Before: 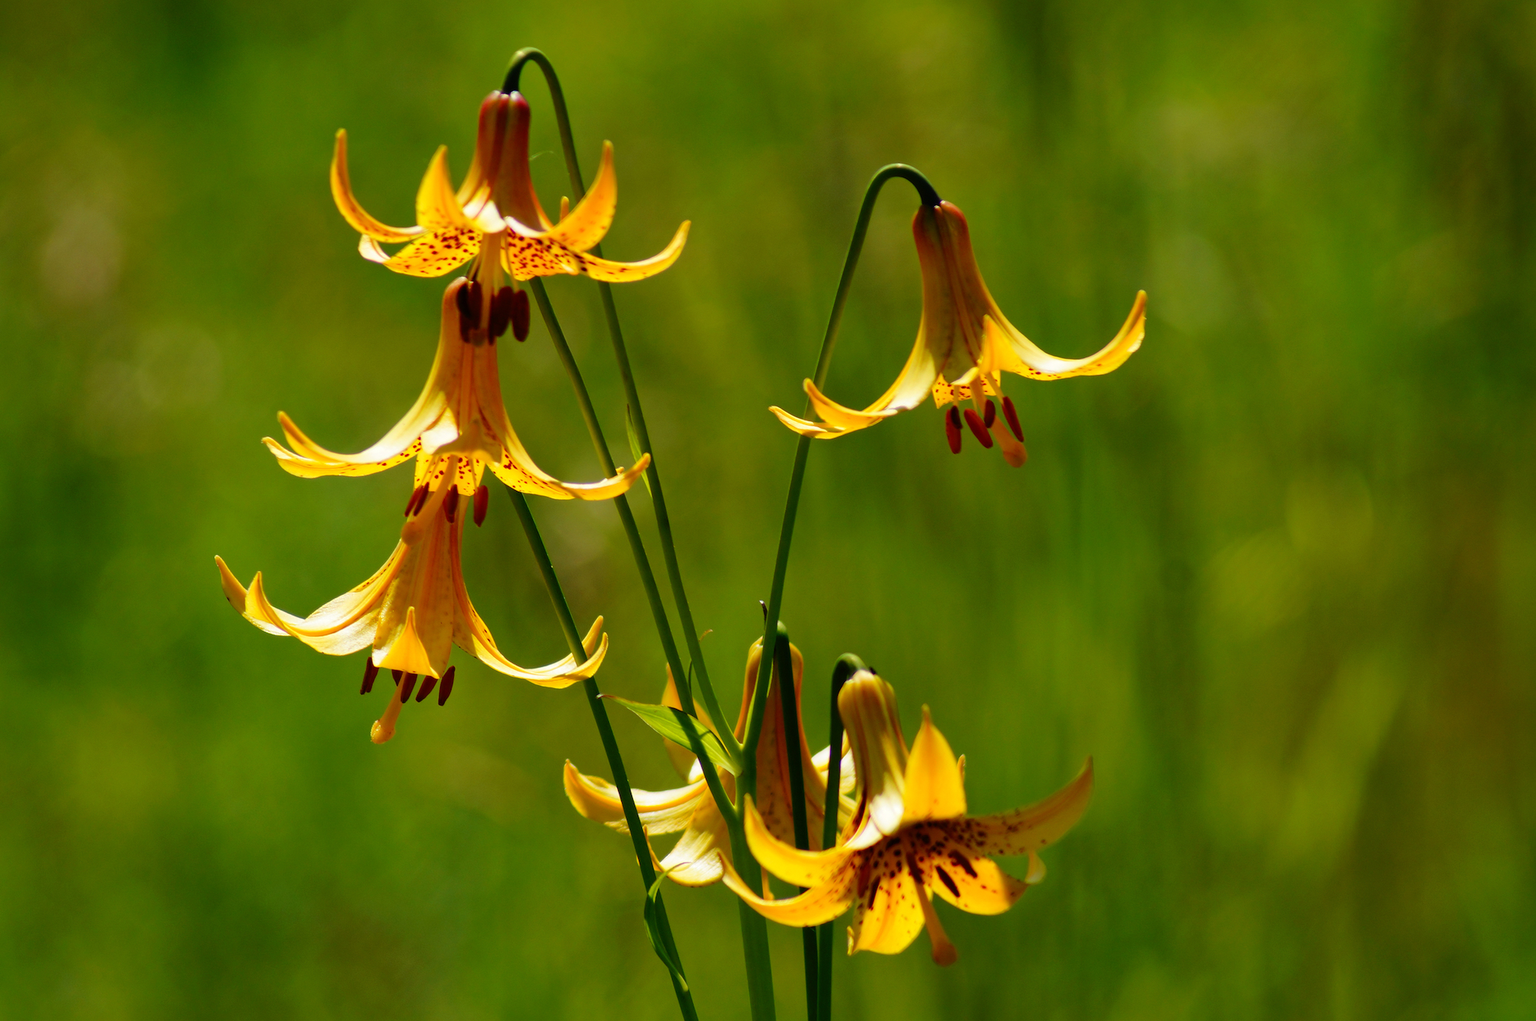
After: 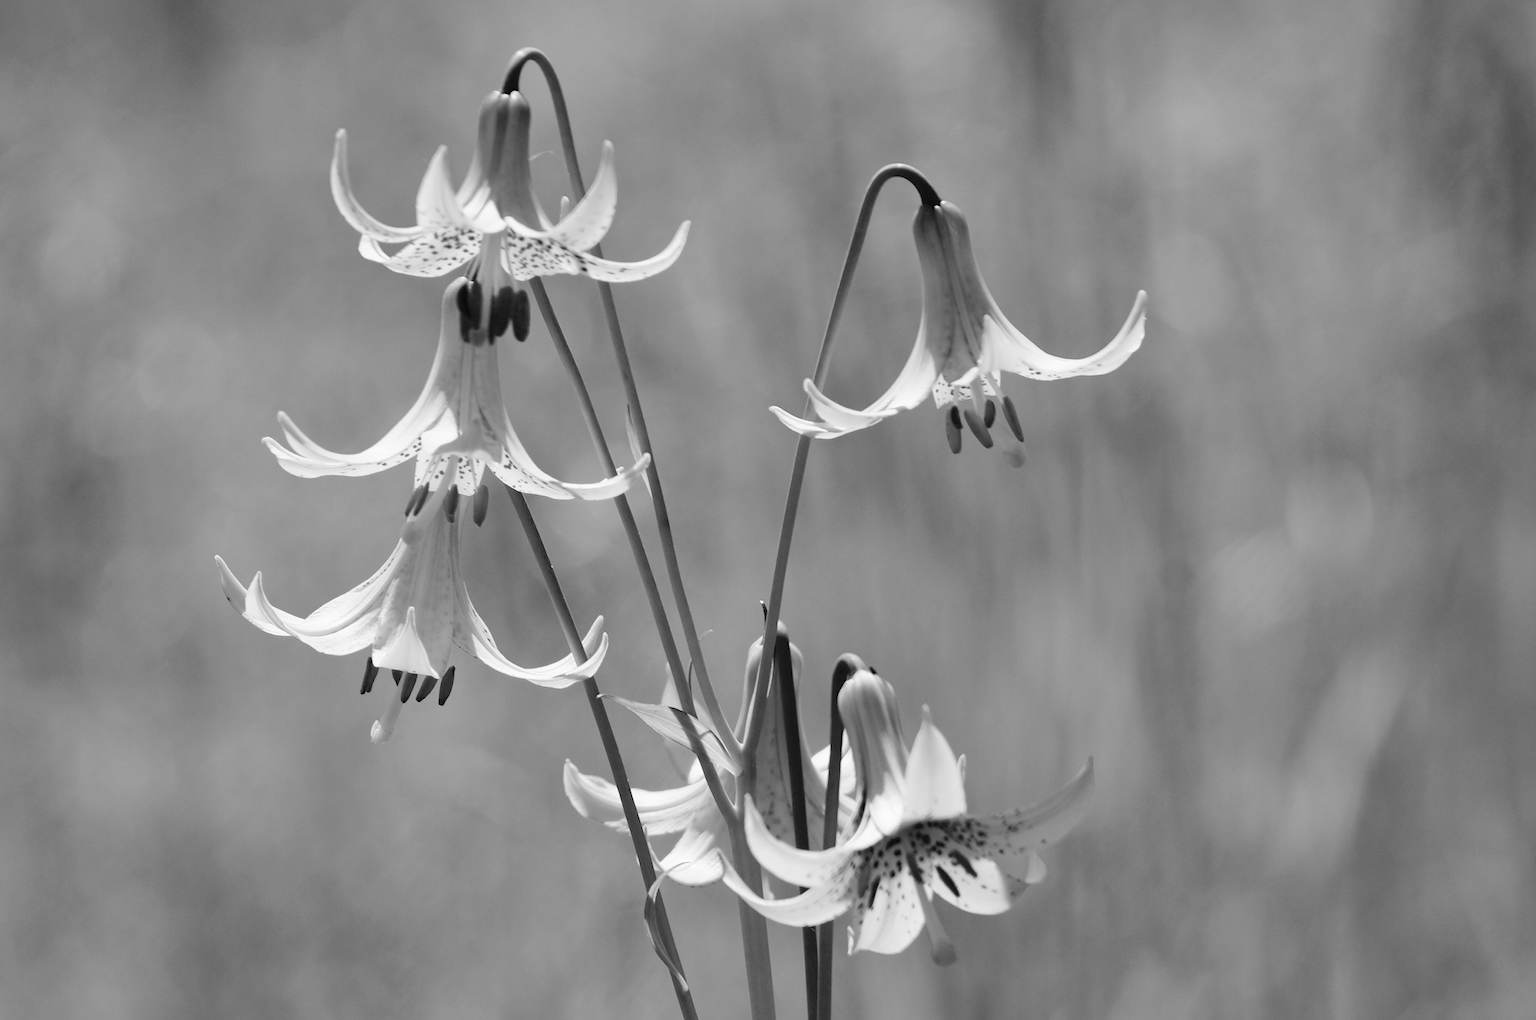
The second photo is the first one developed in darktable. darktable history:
global tonemap: drago (0.7, 100)
monochrome: on, module defaults
